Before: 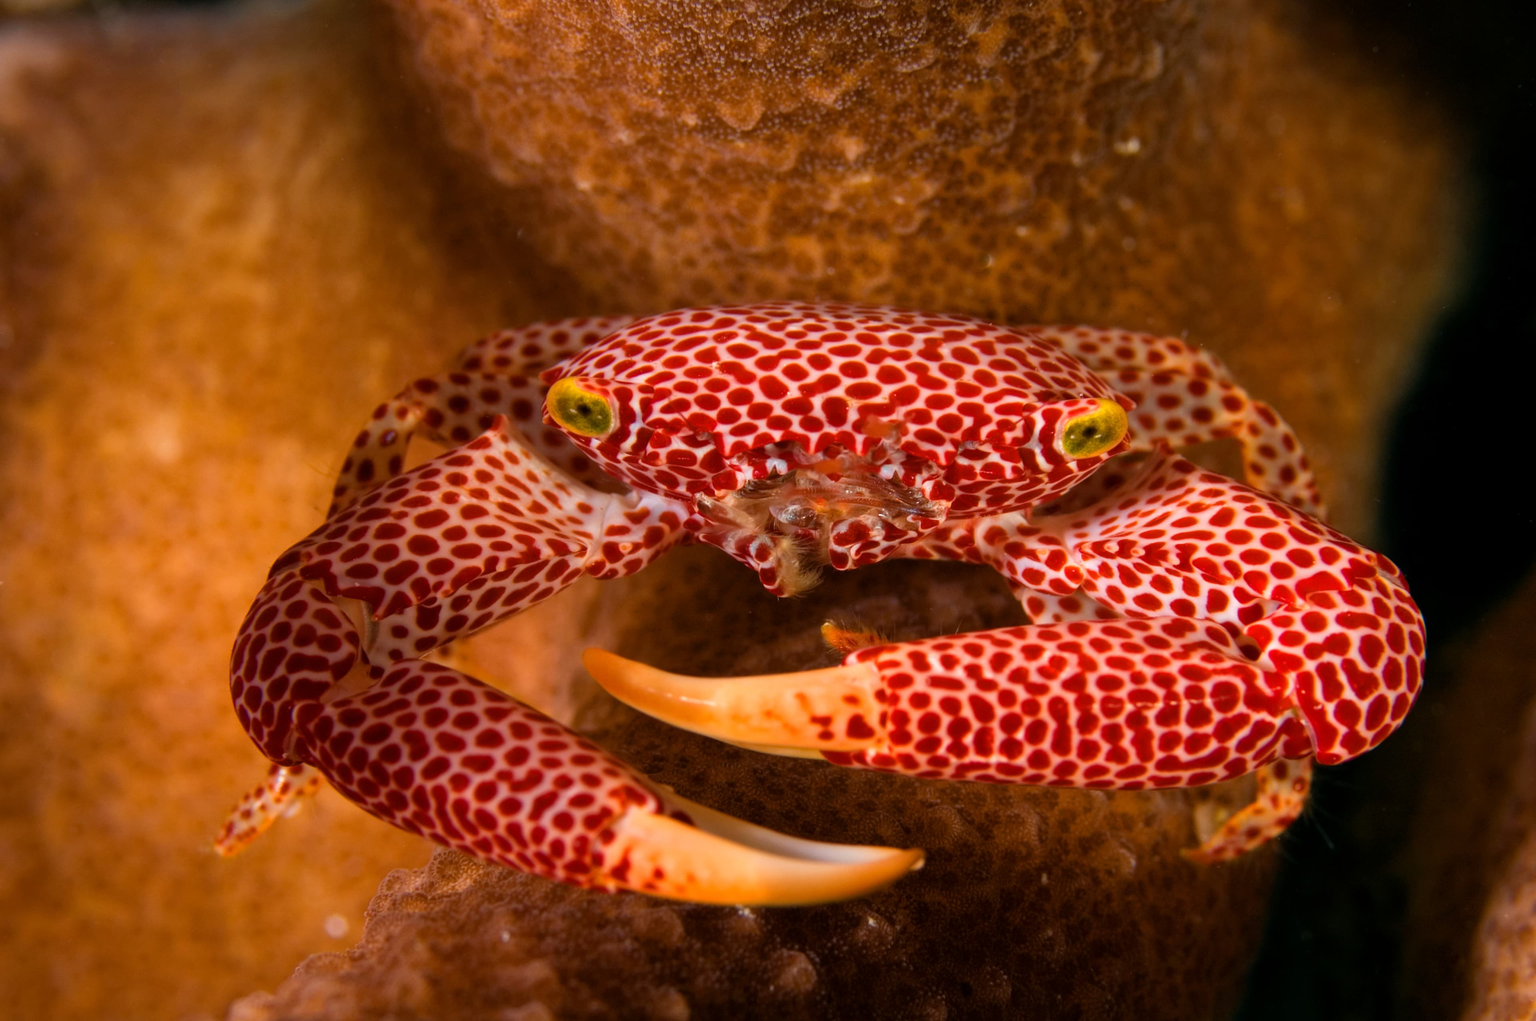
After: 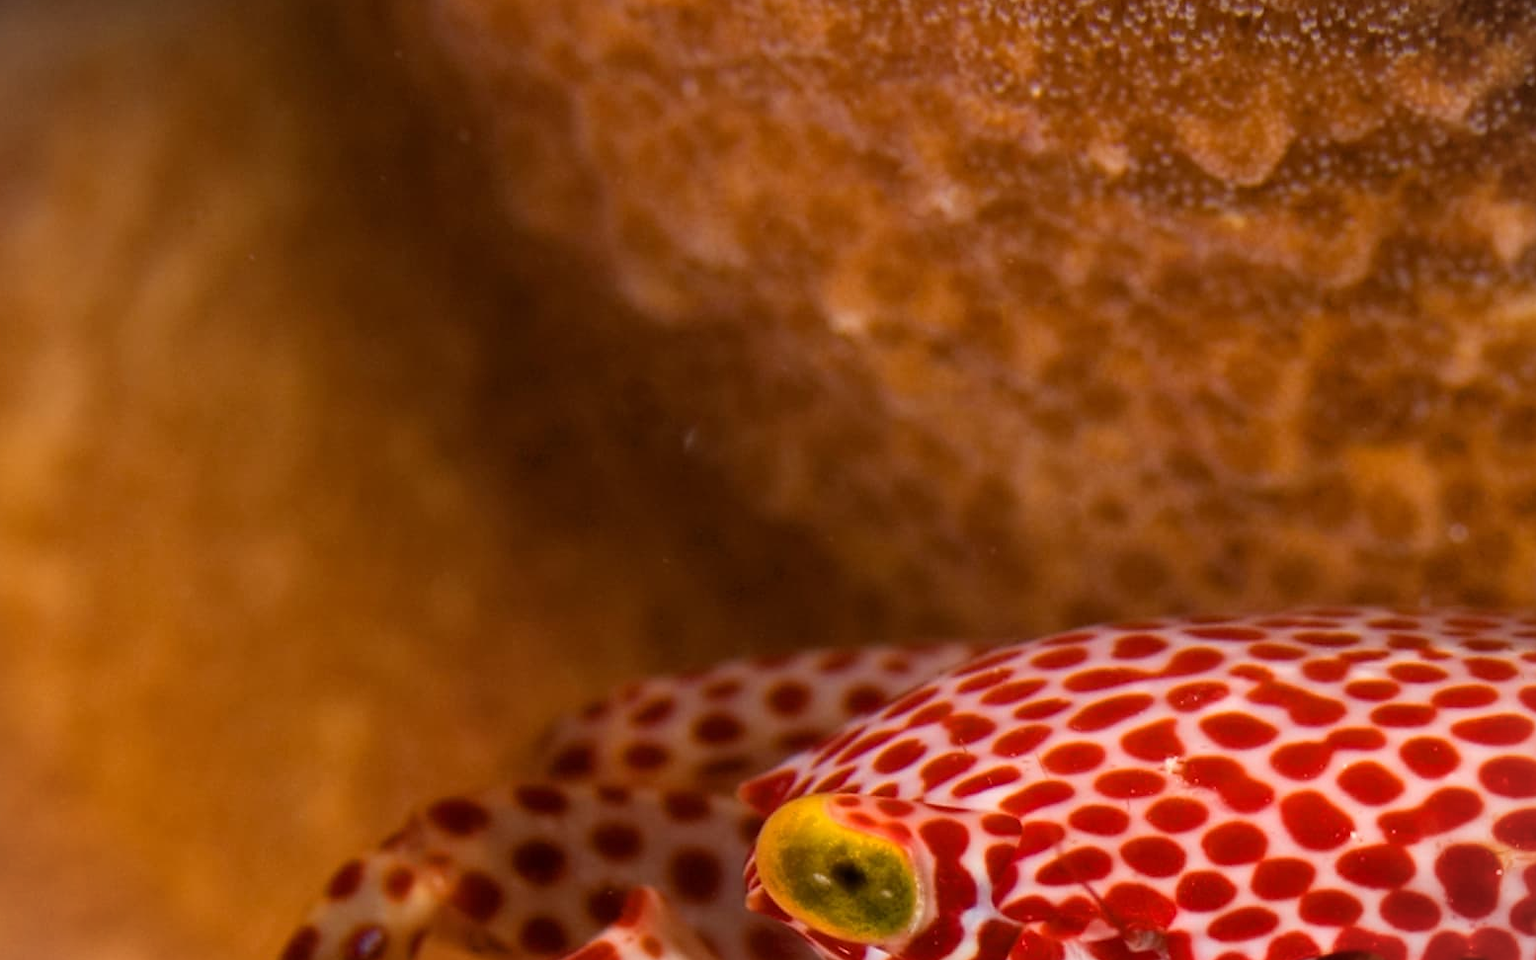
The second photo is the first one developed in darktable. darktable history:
sharpen: radius 1.506, amount 0.394, threshold 1.488
crop: left 15.668%, top 5.421%, right 43.822%, bottom 56.467%
vignetting: fall-off start 99.56%, fall-off radius 70.91%, width/height ratio 1.17, unbound false
